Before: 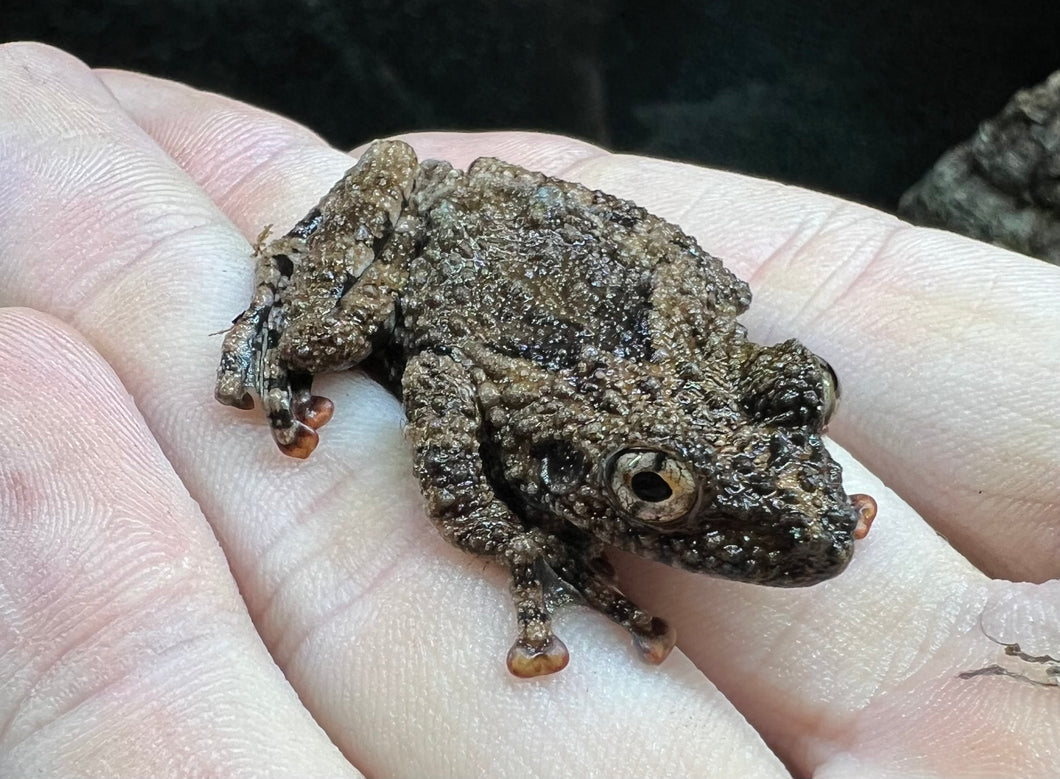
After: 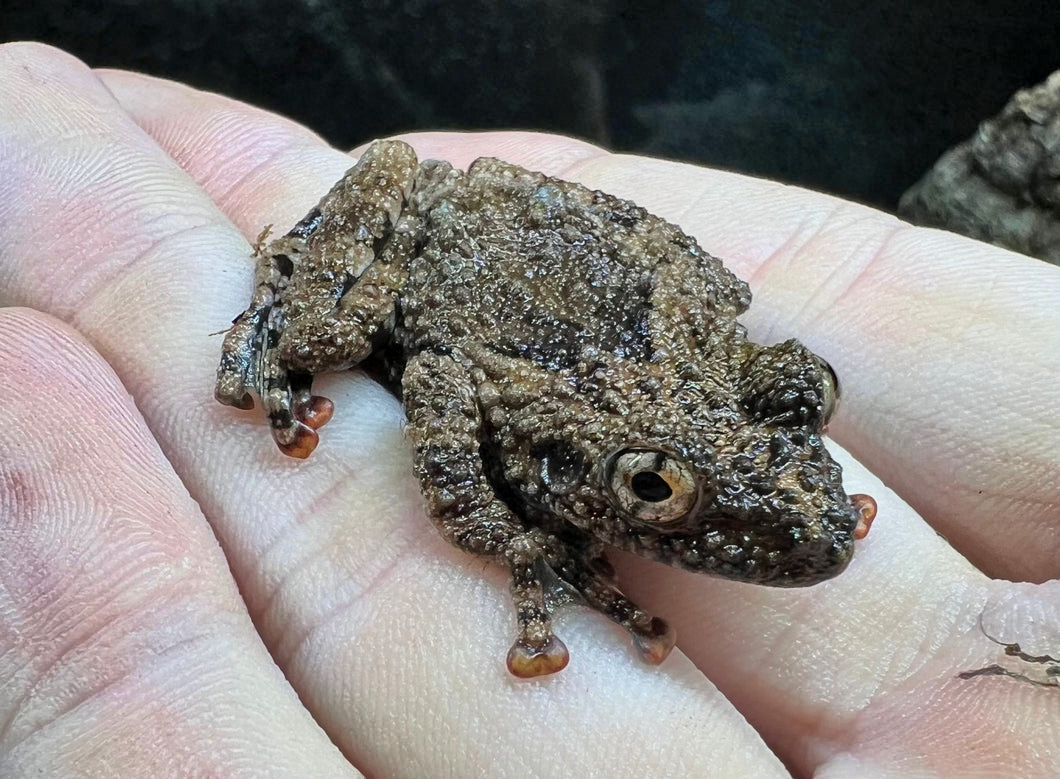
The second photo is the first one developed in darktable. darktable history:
shadows and highlights: soften with gaussian
tone curve: curves: ch0 [(0.013, 0) (0.061, 0.059) (0.239, 0.256) (0.502, 0.501) (0.683, 0.676) (0.761, 0.773) (0.858, 0.858) (0.987, 0.945)]; ch1 [(0, 0) (0.172, 0.123) (0.304, 0.267) (0.414, 0.395) (0.472, 0.473) (0.502, 0.502) (0.521, 0.528) (0.583, 0.595) (0.654, 0.673) (0.728, 0.761) (1, 1)]; ch2 [(0, 0) (0.411, 0.424) (0.485, 0.476) (0.502, 0.501) (0.553, 0.557) (0.57, 0.576) (1, 1)], color space Lab, independent channels, preserve colors none
color balance: input saturation 99%
